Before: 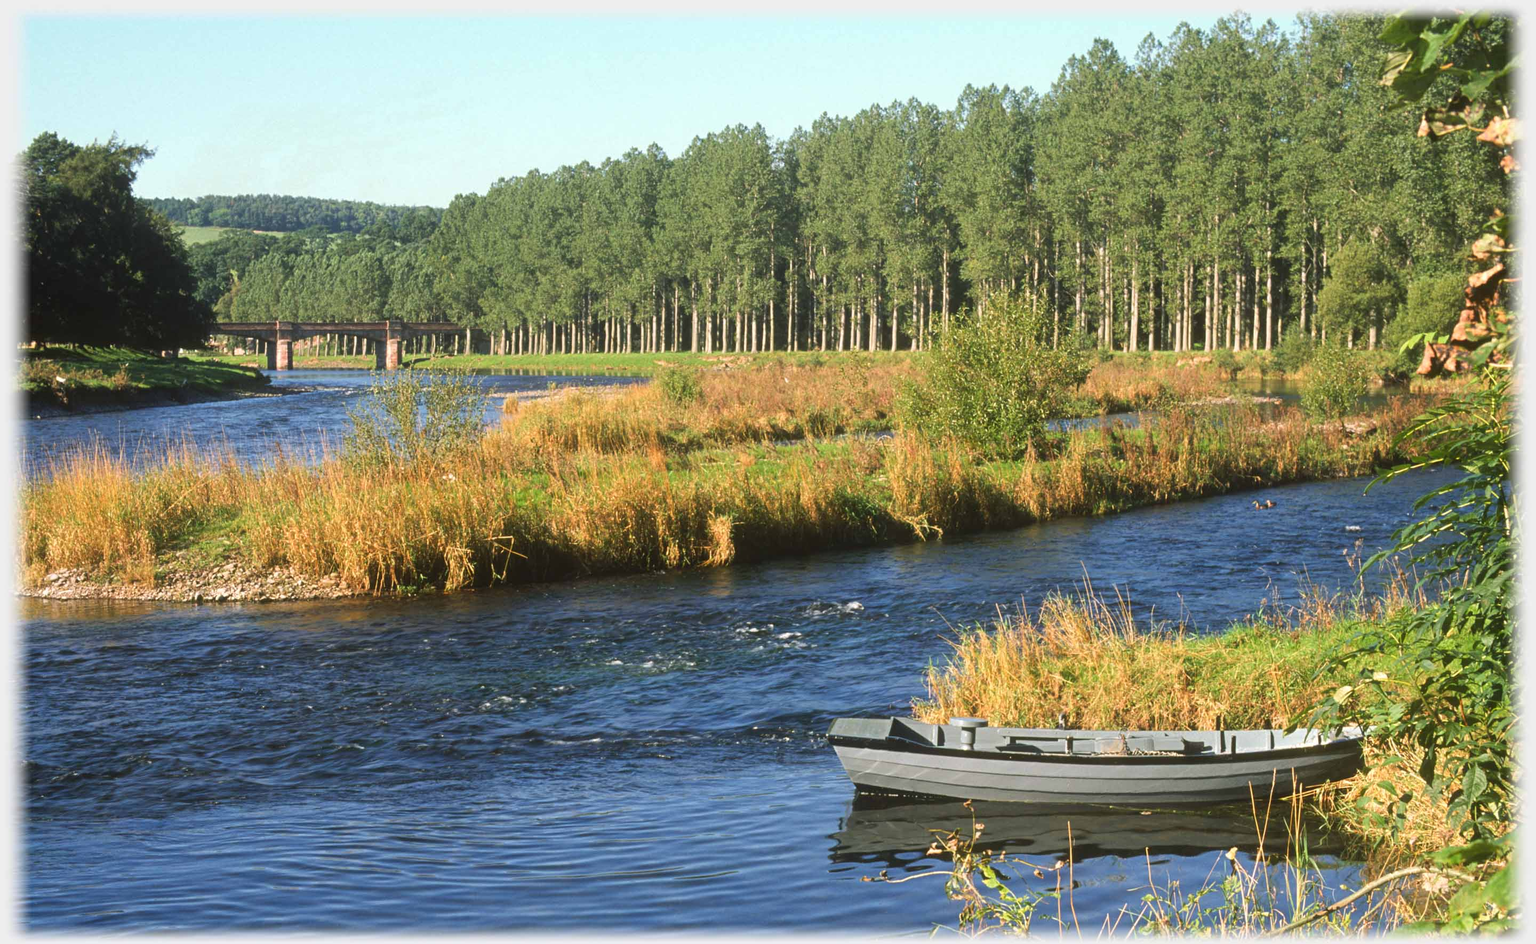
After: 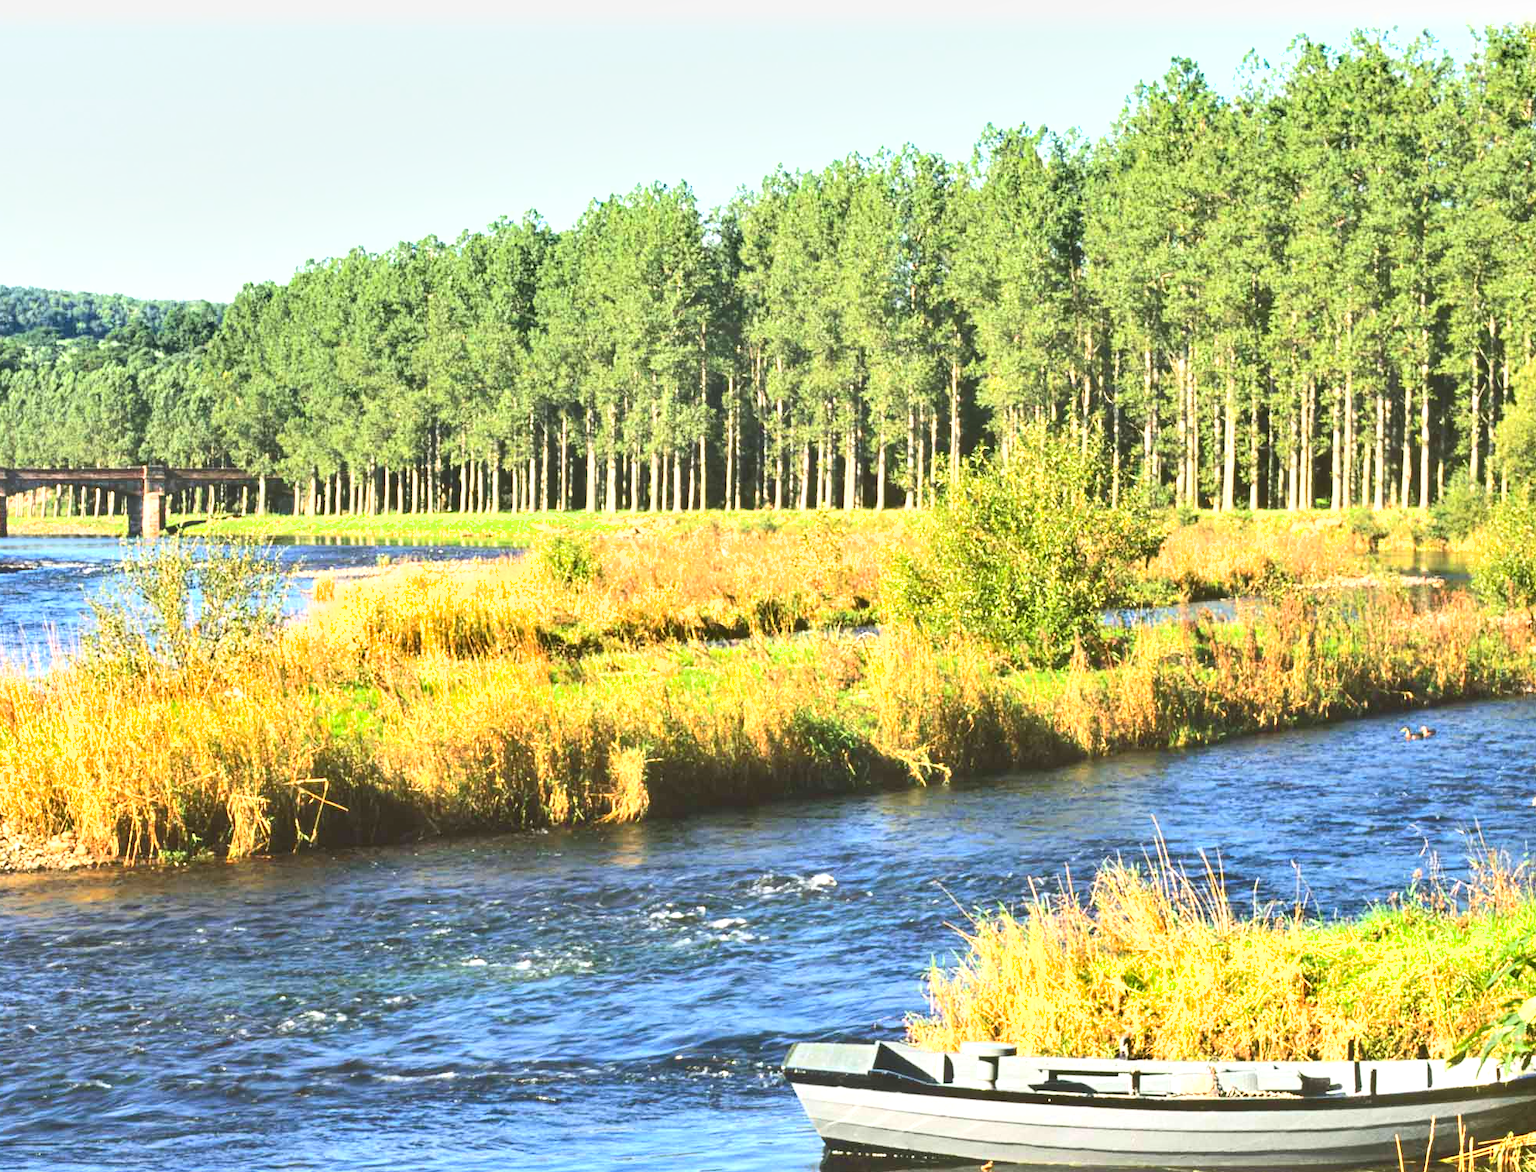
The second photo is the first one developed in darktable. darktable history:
exposure: black level correction 0, exposure 1.126 EV, compensate highlight preservation false
contrast brightness saturation: contrast 0.204, brightness 0.151, saturation 0.139
shadows and highlights: low approximation 0.01, soften with gaussian
crop: left 18.78%, right 12.337%, bottom 14.435%
